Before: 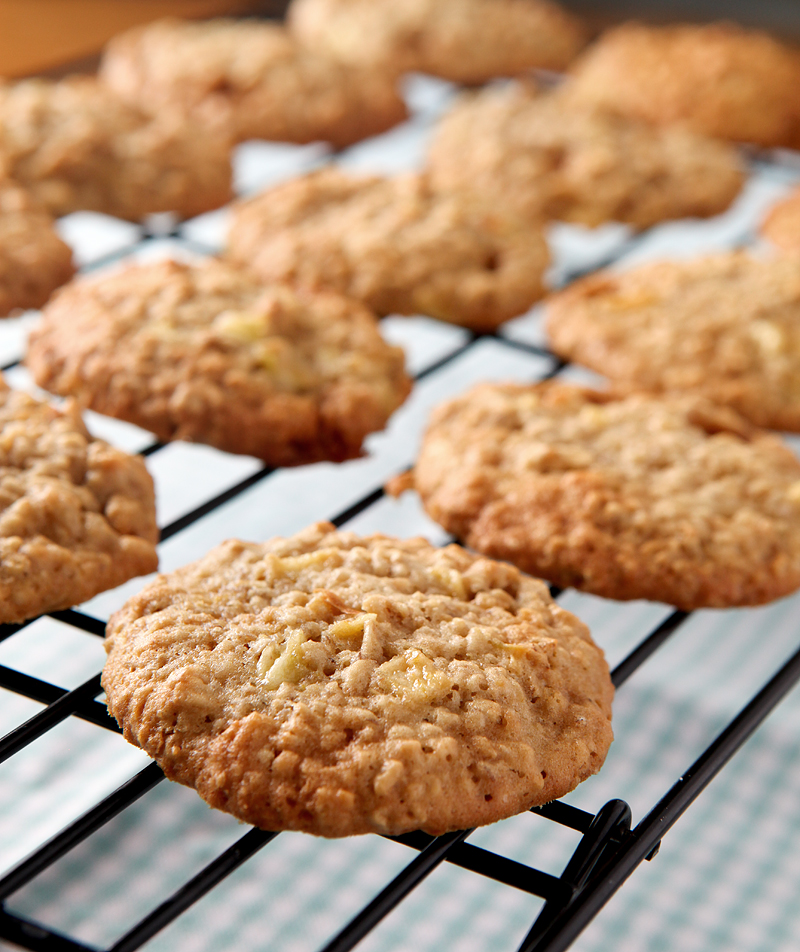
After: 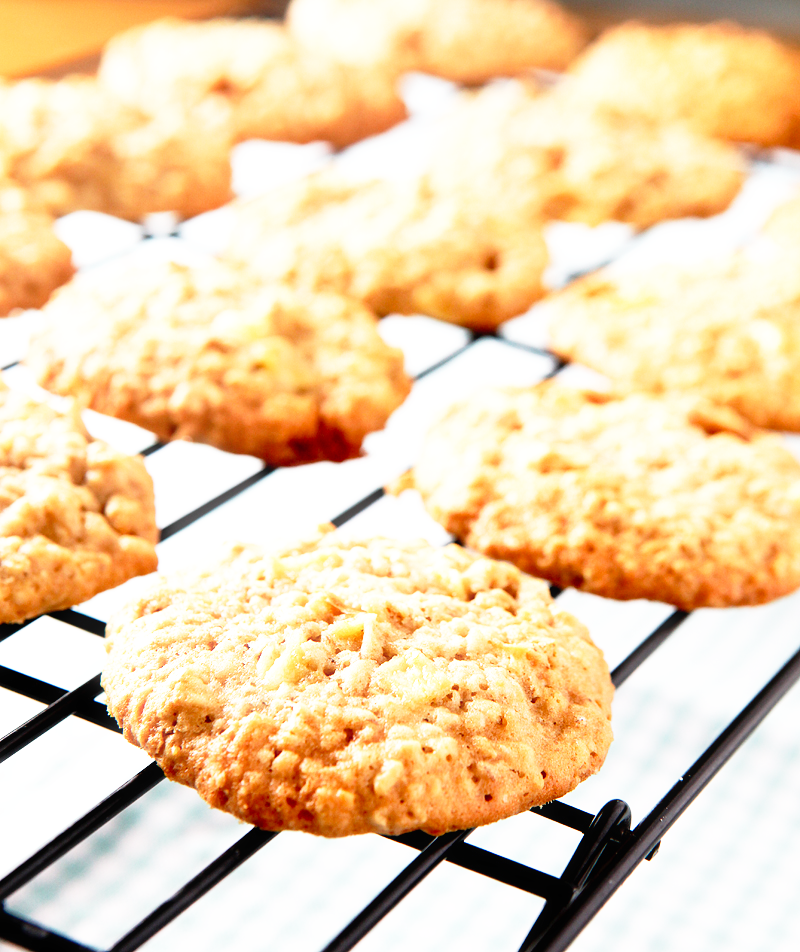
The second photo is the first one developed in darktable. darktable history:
base curve: curves: ch0 [(0, 0) (0.012, 0.01) (0.073, 0.168) (0.31, 0.711) (0.645, 0.957) (1, 1)], preserve colors none
haze removal: strength -0.05
exposure: black level correction 0, exposure 0.5 EV, compensate highlight preservation false
